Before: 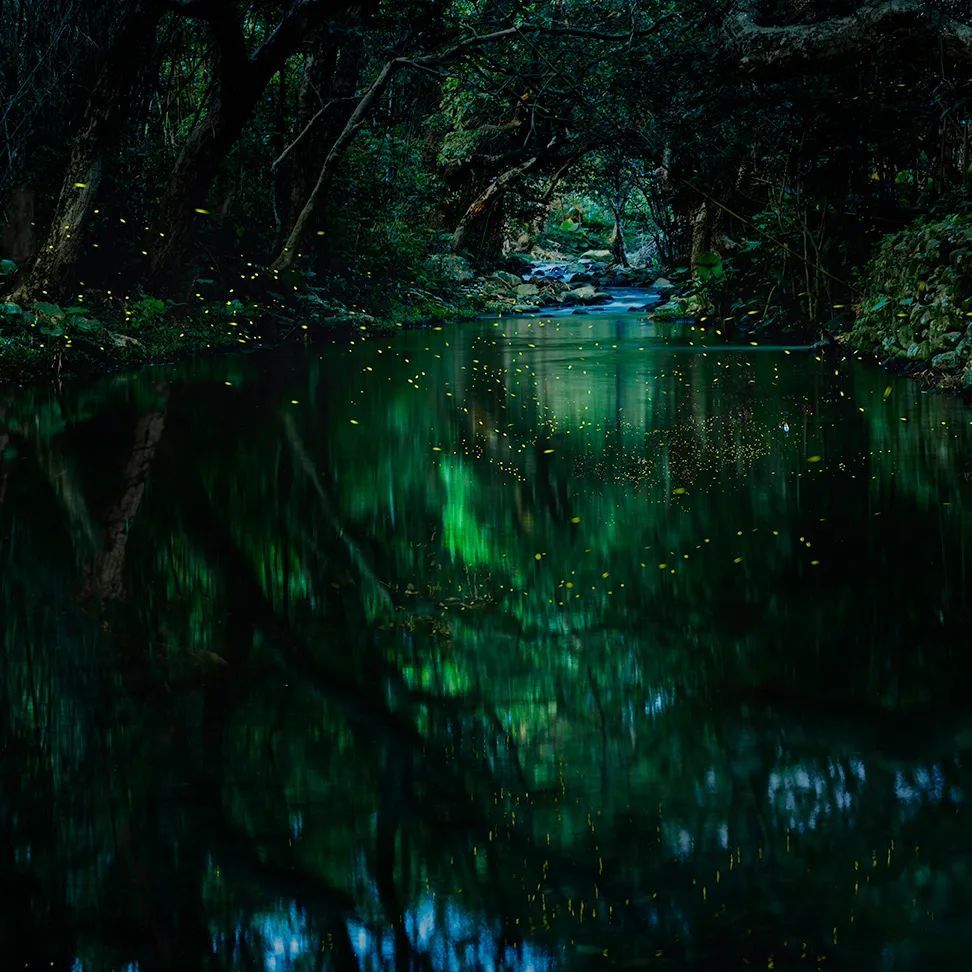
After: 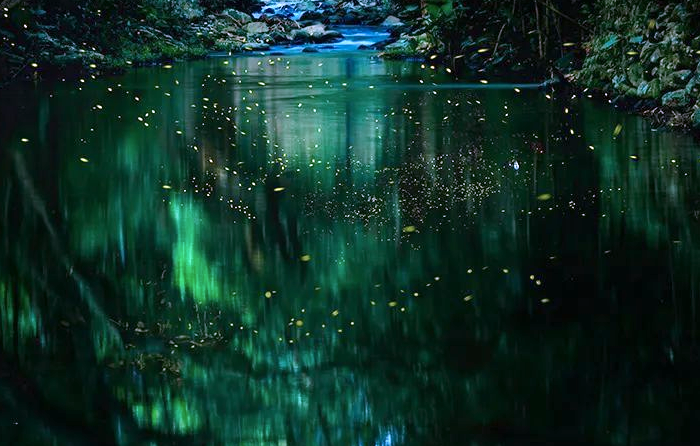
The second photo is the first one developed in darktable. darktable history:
color calibration: x 0.355, y 0.367, temperature 4700.38 K
crop and rotate: left 27.938%, top 27.046%, bottom 27.046%
color correction: highlights a* 15.46, highlights b* -20.56
exposure: exposure 0.636 EV, compensate highlight preservation false
